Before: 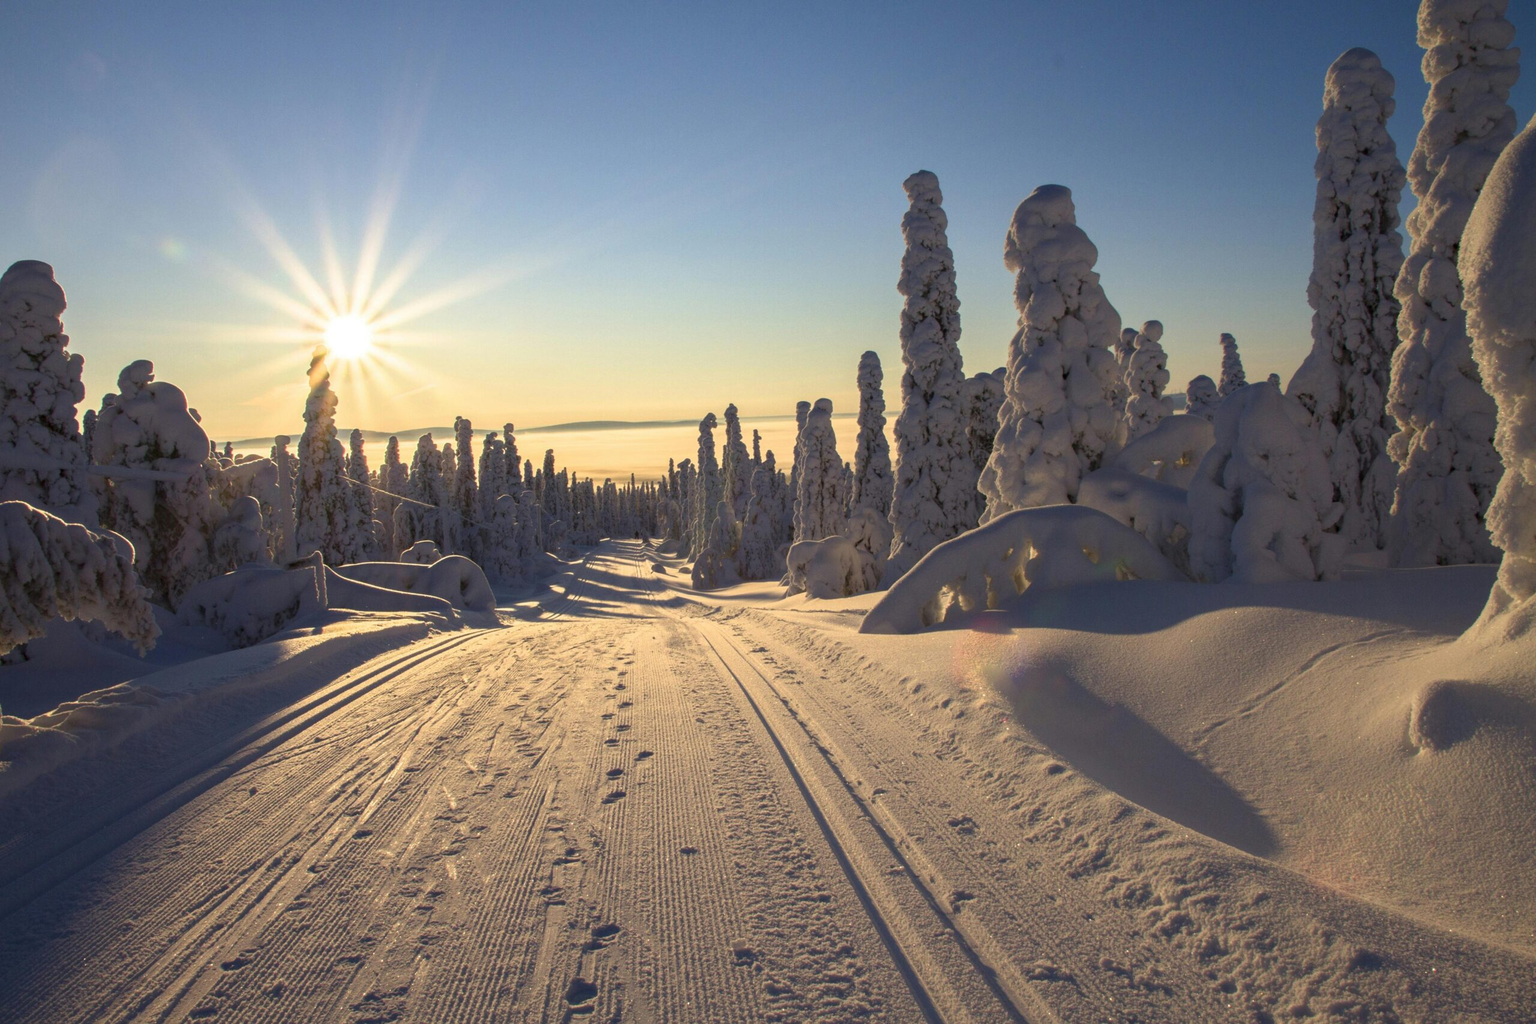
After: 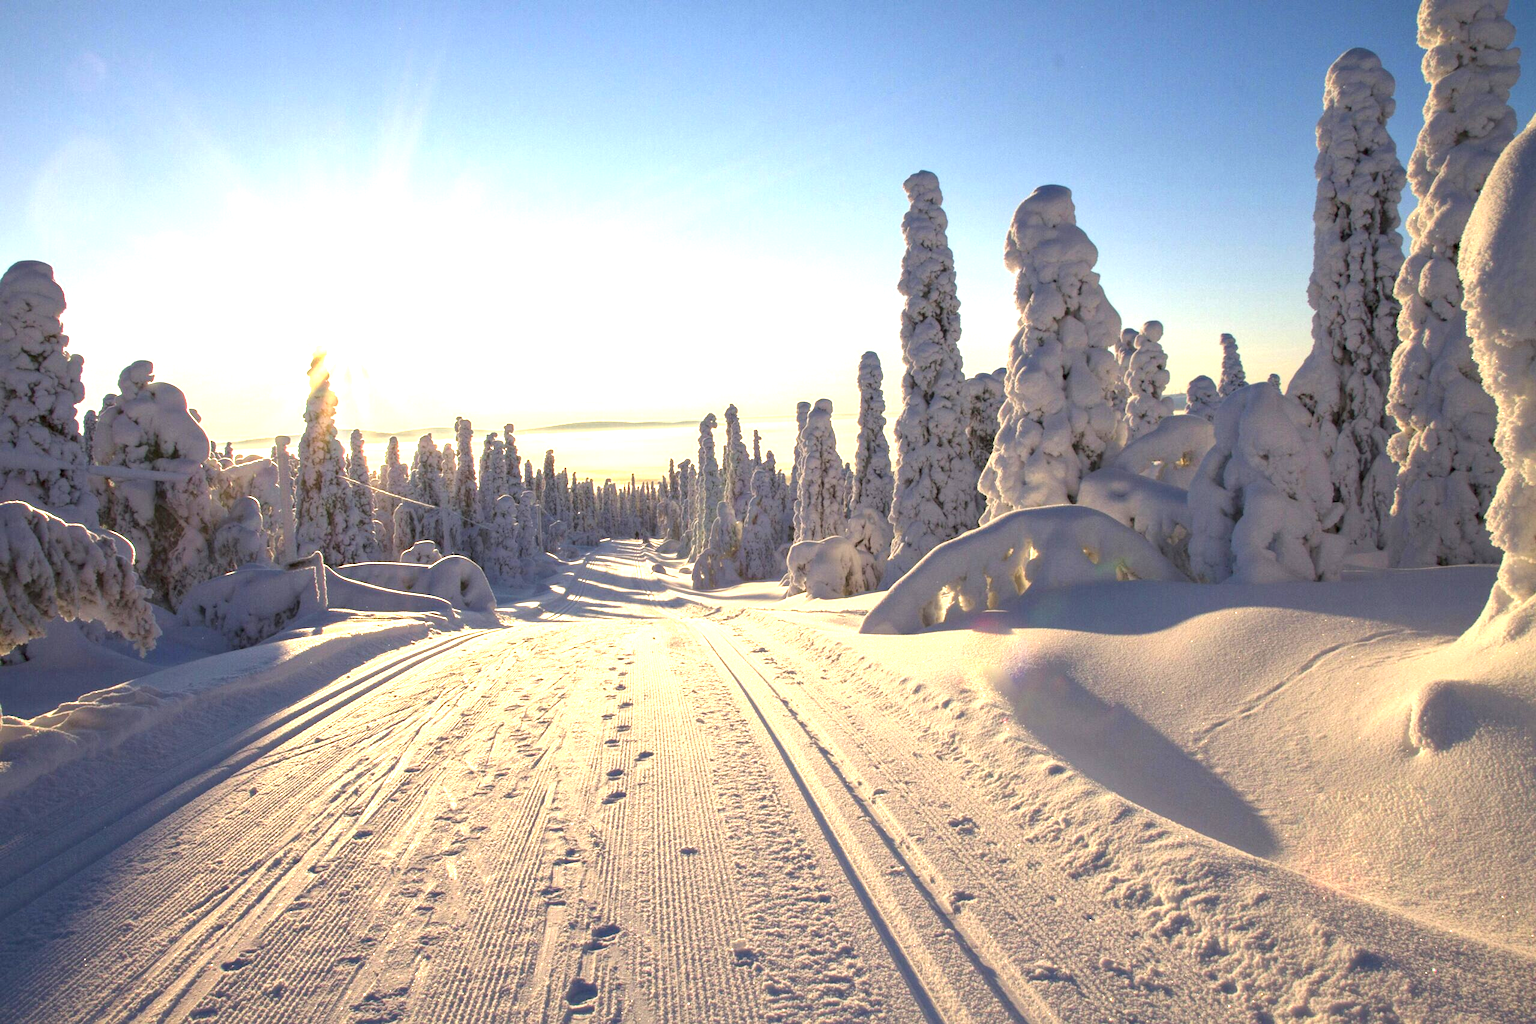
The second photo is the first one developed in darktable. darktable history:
local contrast: mode bilateral grid, contrast 20, coarseness 51, detail 119%, midtone range 0.2
exposure: black level correction 0, exposure 1.4 EV, compensate highlight preservation false
